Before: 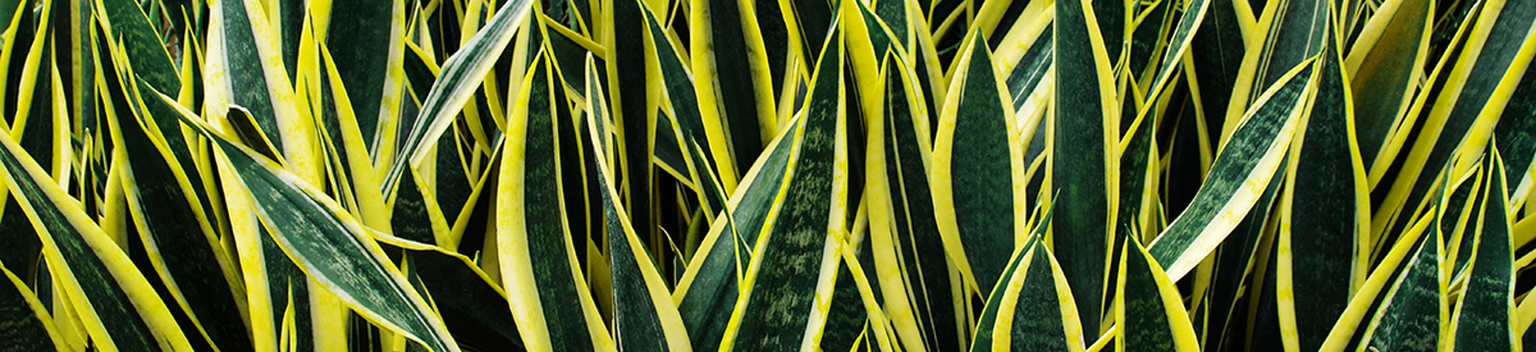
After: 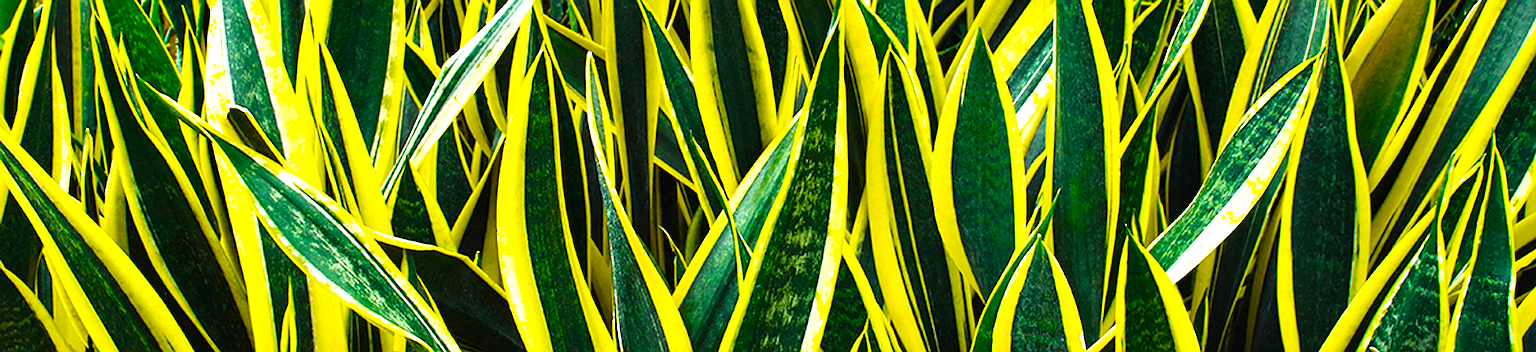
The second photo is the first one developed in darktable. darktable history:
exposure: black level correction 0, exposure 1.001 EV, compensate highlight preservation false
color balance rgb: perceptual saturation grading › global saturation 40.98%, perceptual brilliance grading › global brilliance 9.327%, perceptual brilliance grading › shadows 15.727%, global vibrance 15.862%, saturation formula JzAzBz (2021)
sharpen: on, module defaults
